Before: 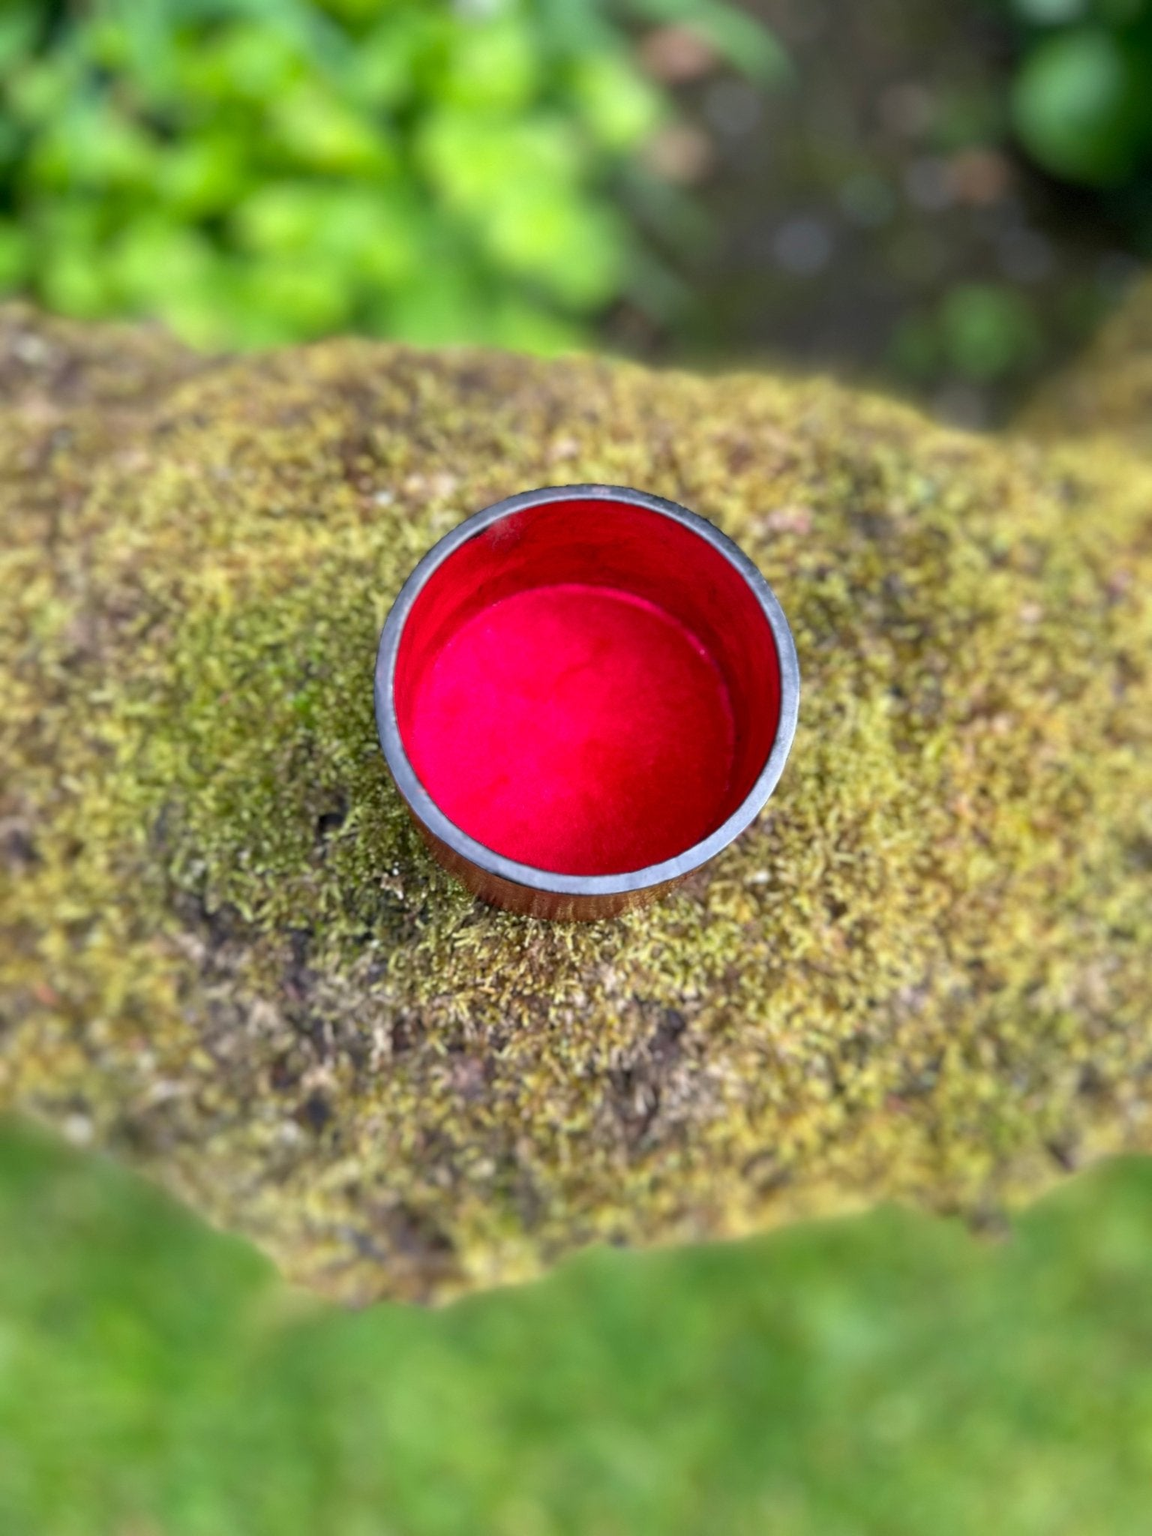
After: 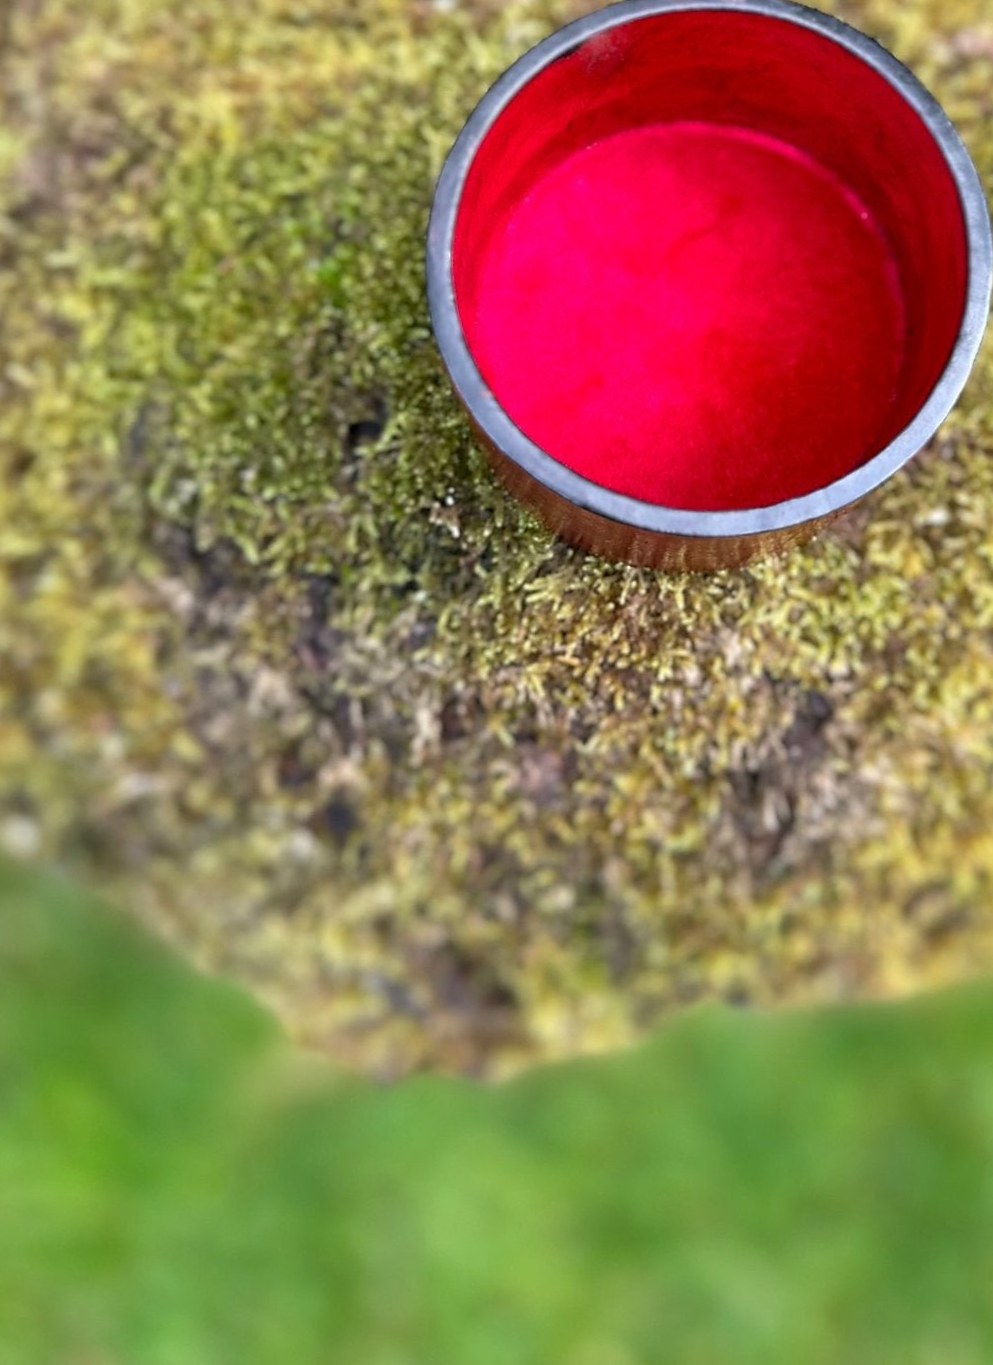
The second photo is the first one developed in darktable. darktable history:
crop and rotate: angle -1.1°, left 3.796%, top 31.649%, right 29.886%
sharpen: radius 1.5, amount 0.411, threshold 1.498
